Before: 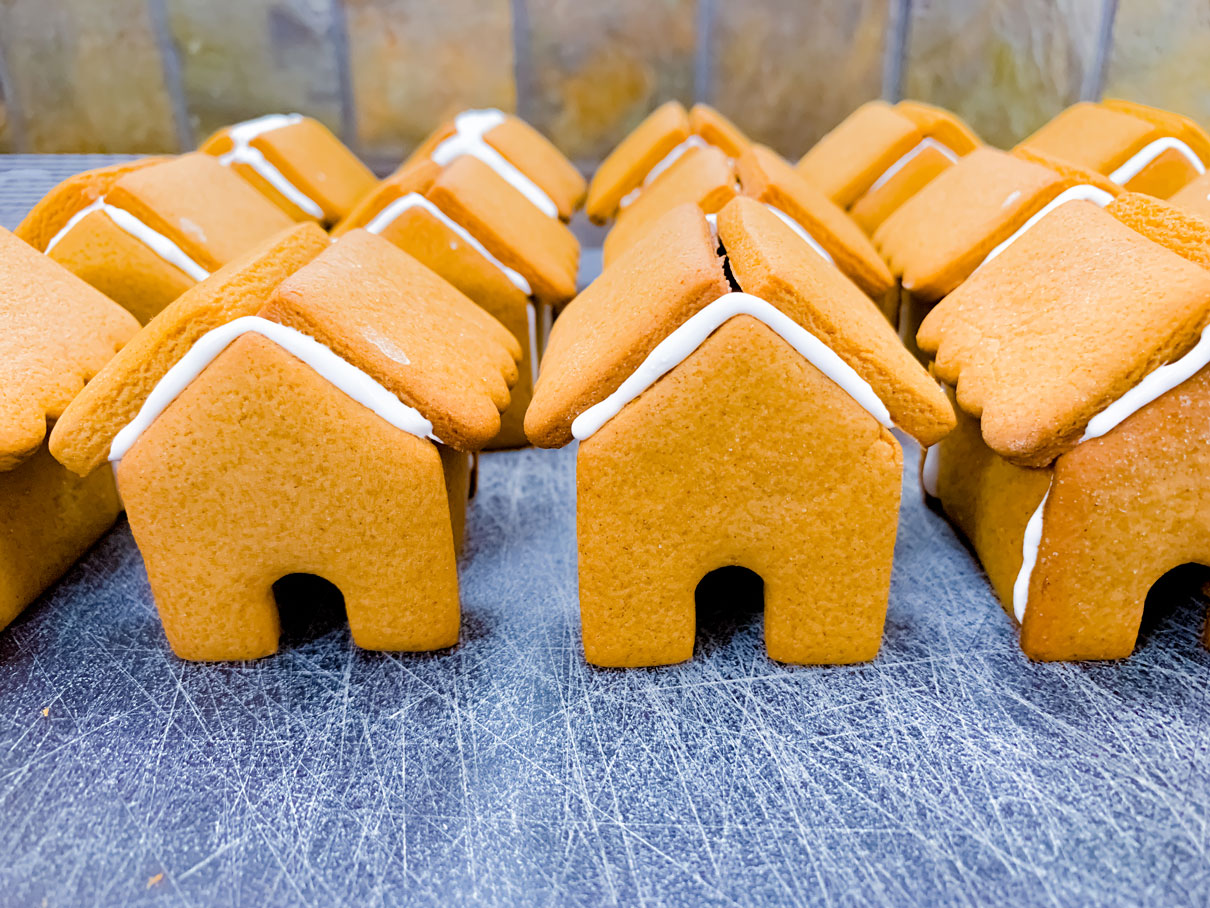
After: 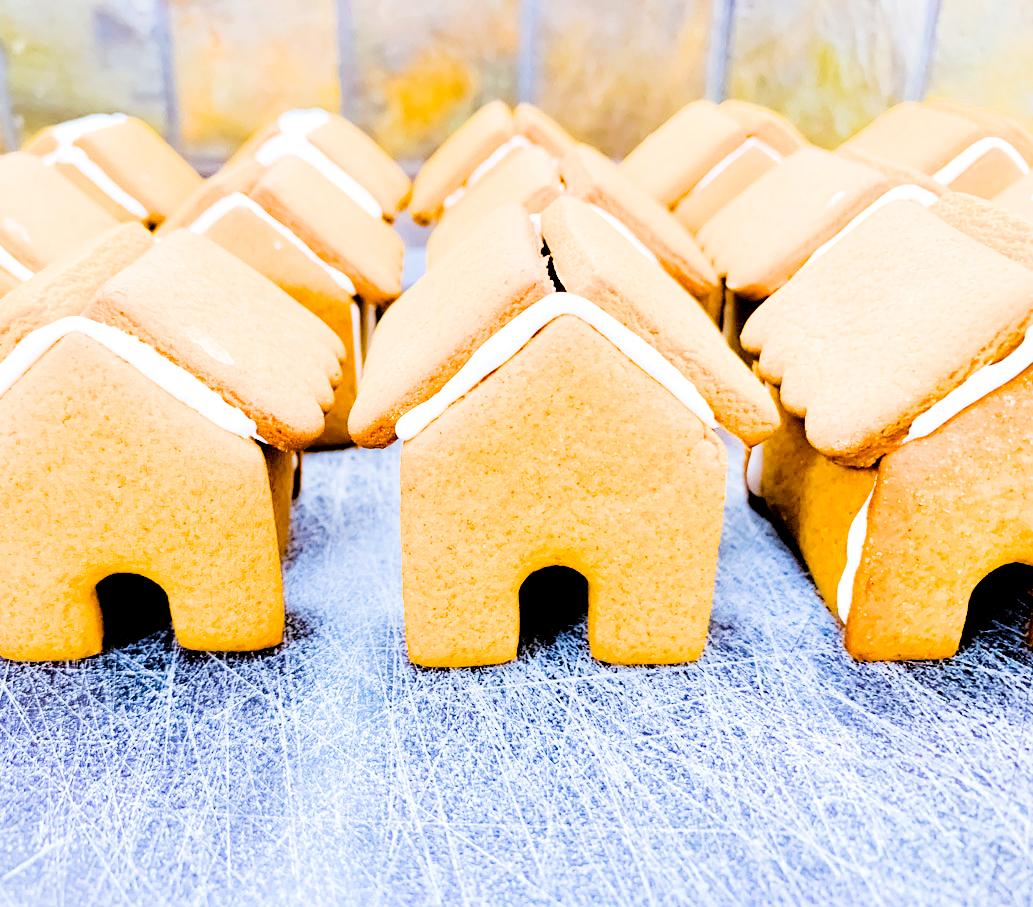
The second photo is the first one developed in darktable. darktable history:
contrast brightness saturation: brightness 0.092, saturation 0.194
crop and rotate: left 14.612%
local contrast: highlights 107%, shadows 102%, detail 119%, midtone range 0.2
filmic rgb: black relative exposure -5.01 EV, white relative exposure 3.98 EV, threshold 3.06 EV, hardness 2.9, contrast 1.384, highlights saturation mix -28.58%, enable highlight reconstruction true
exposure: exposure 1.001 EV, compensate highlight preservation false
tone curve: curves: ch0 [(0.021, 0) (0.104, 0.052) (0.496, 0.526) (0.737, 0.783) (1, 1)], preserve colors none
